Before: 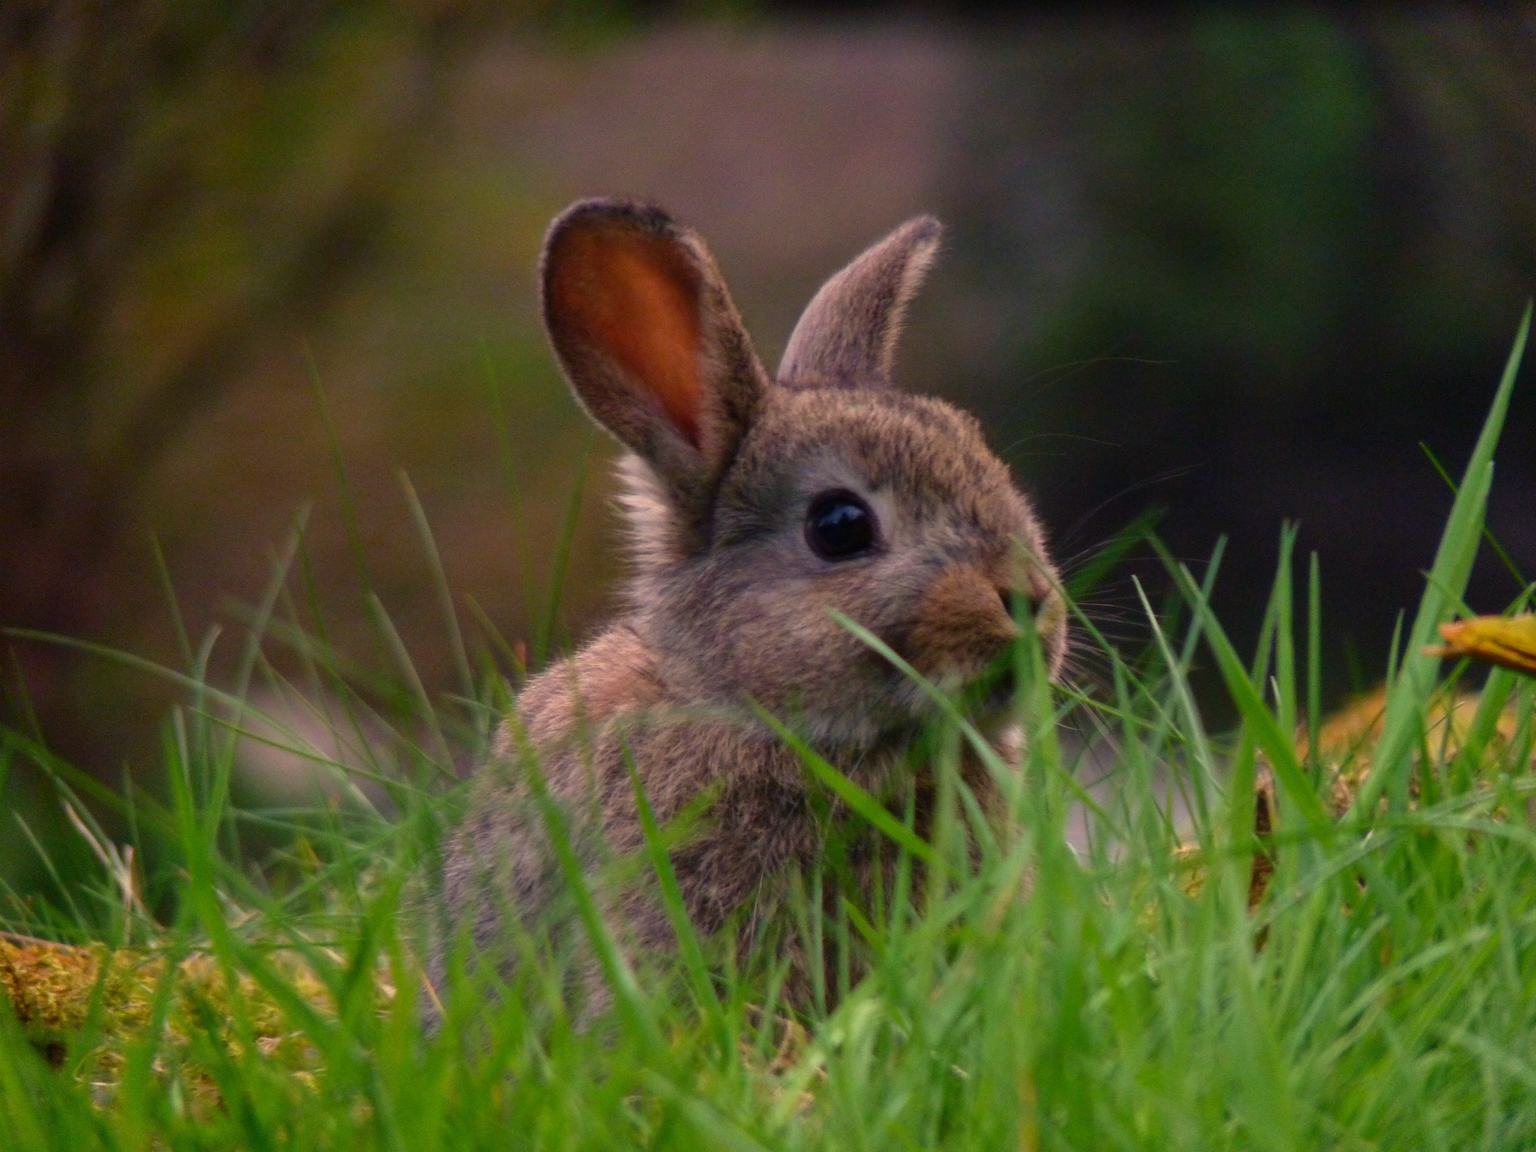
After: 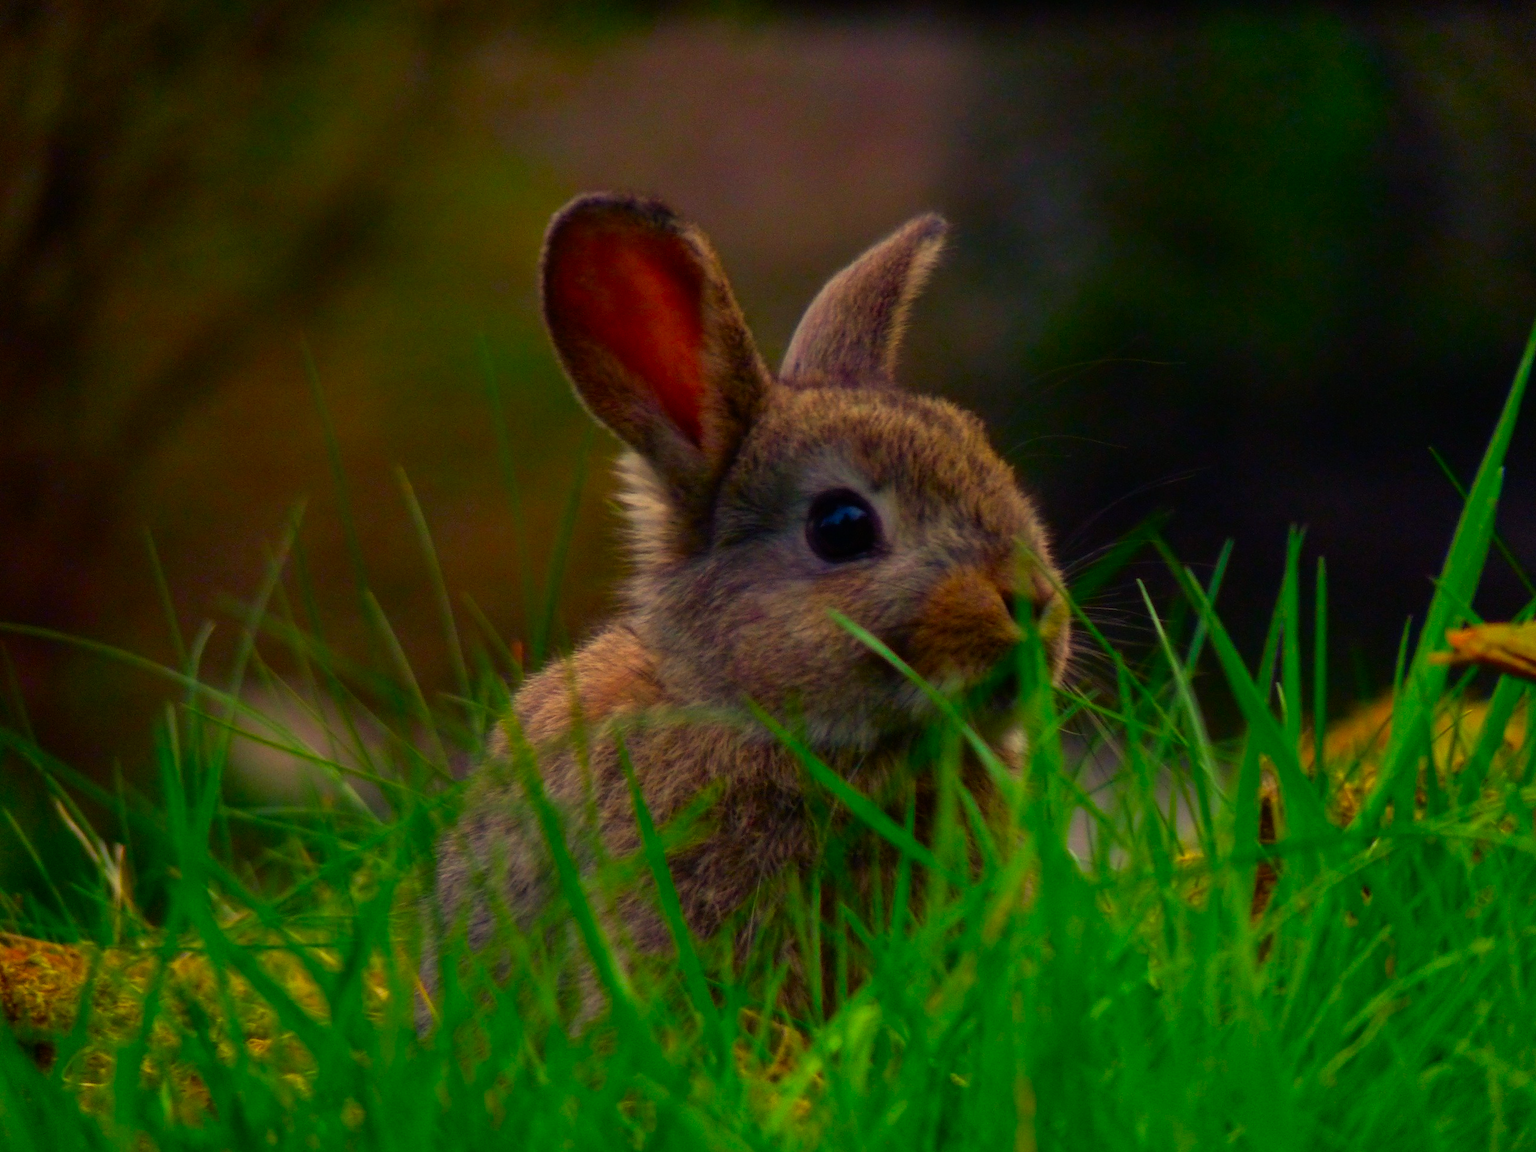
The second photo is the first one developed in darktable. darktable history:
crop and rotate: angle -0.5°
color correction: highlights a* -10.77, highlights b* 9.8, saturation 1.72
color balance rgb: linear chroma grading › global chroma 10%, global vibrance 10%, contrast 15%, saturation formula JzAzBz (2021)
exposure: black level correction 0, exposure -0.721 EV, compensate highlight preservation false
white balance: emerald 1
